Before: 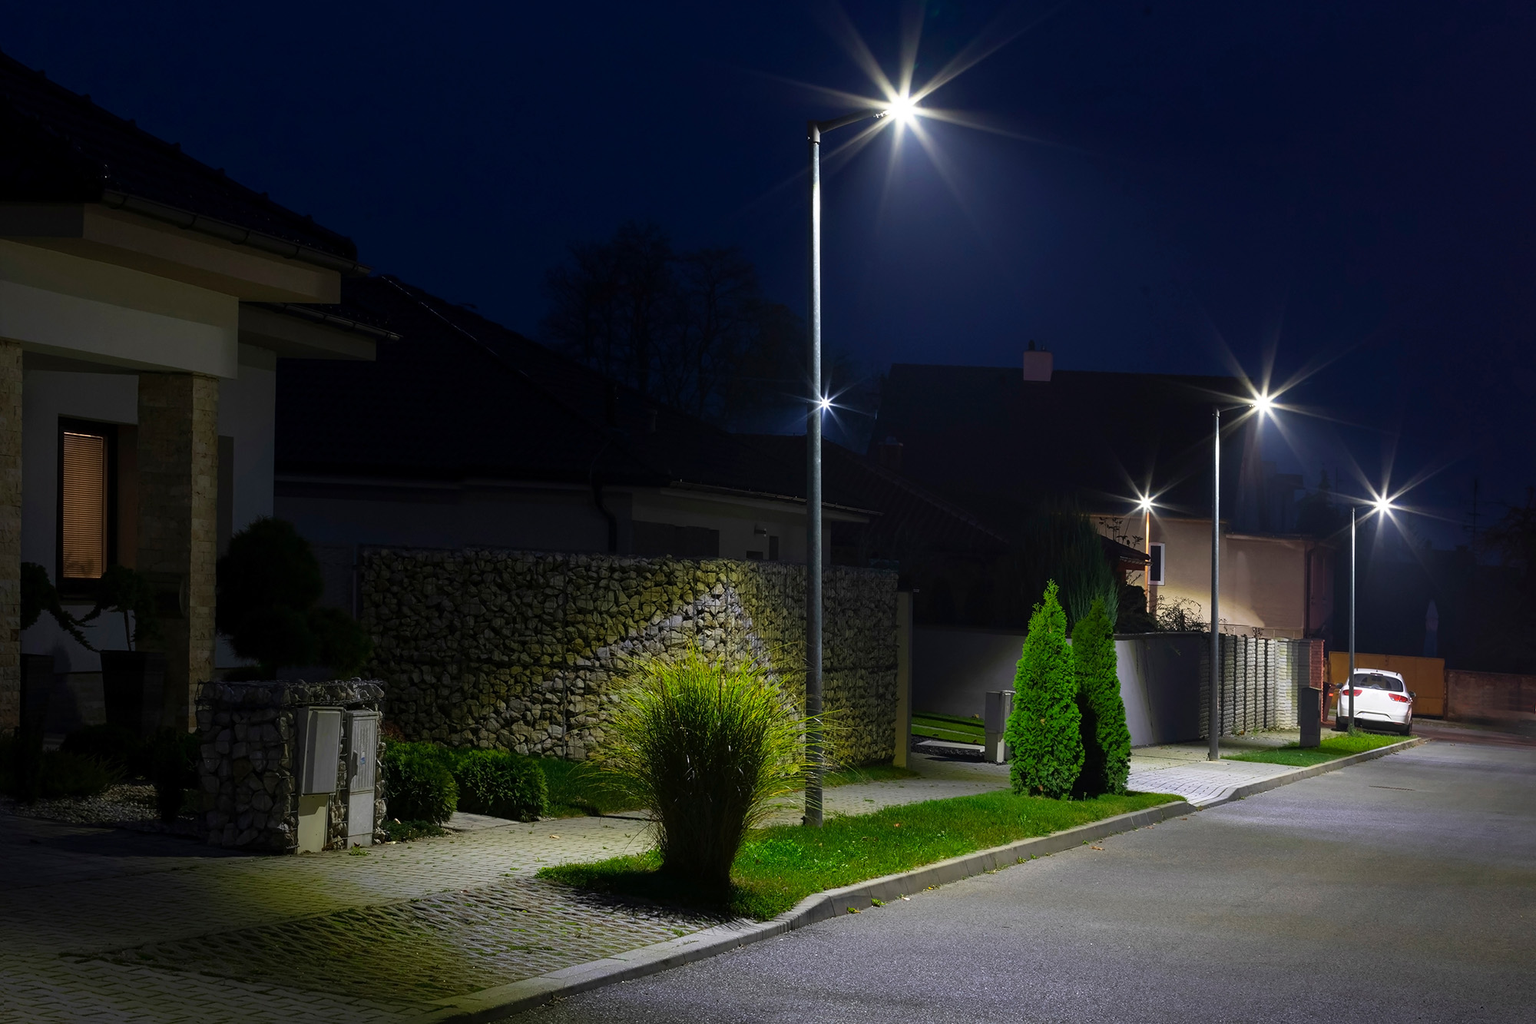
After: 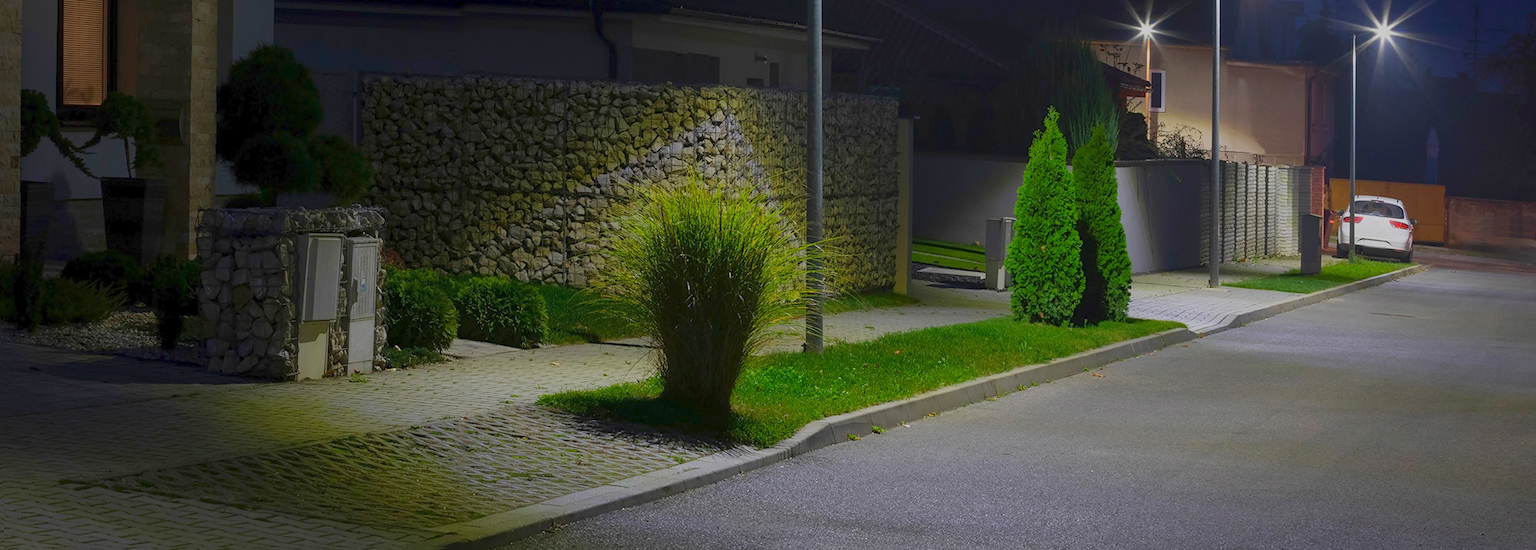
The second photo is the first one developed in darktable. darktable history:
color balance rgb: contrast -30%
crop and rotate: top 46.237%
